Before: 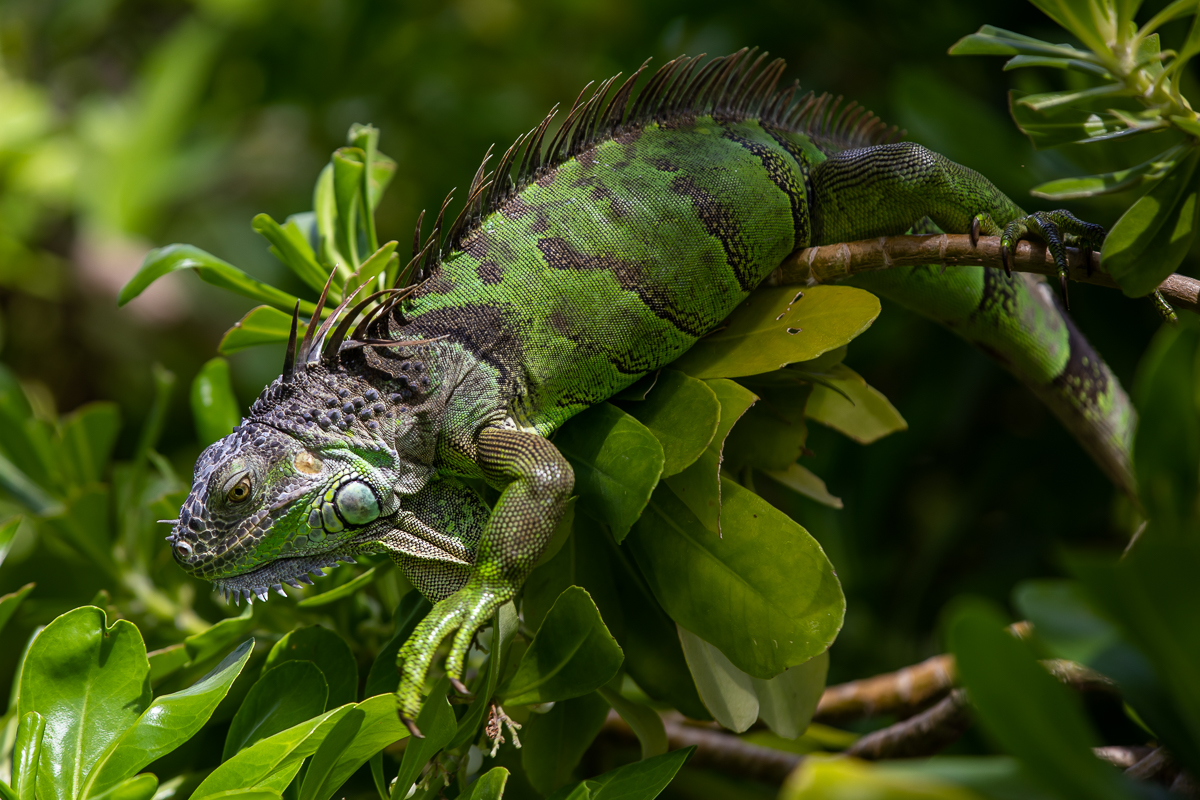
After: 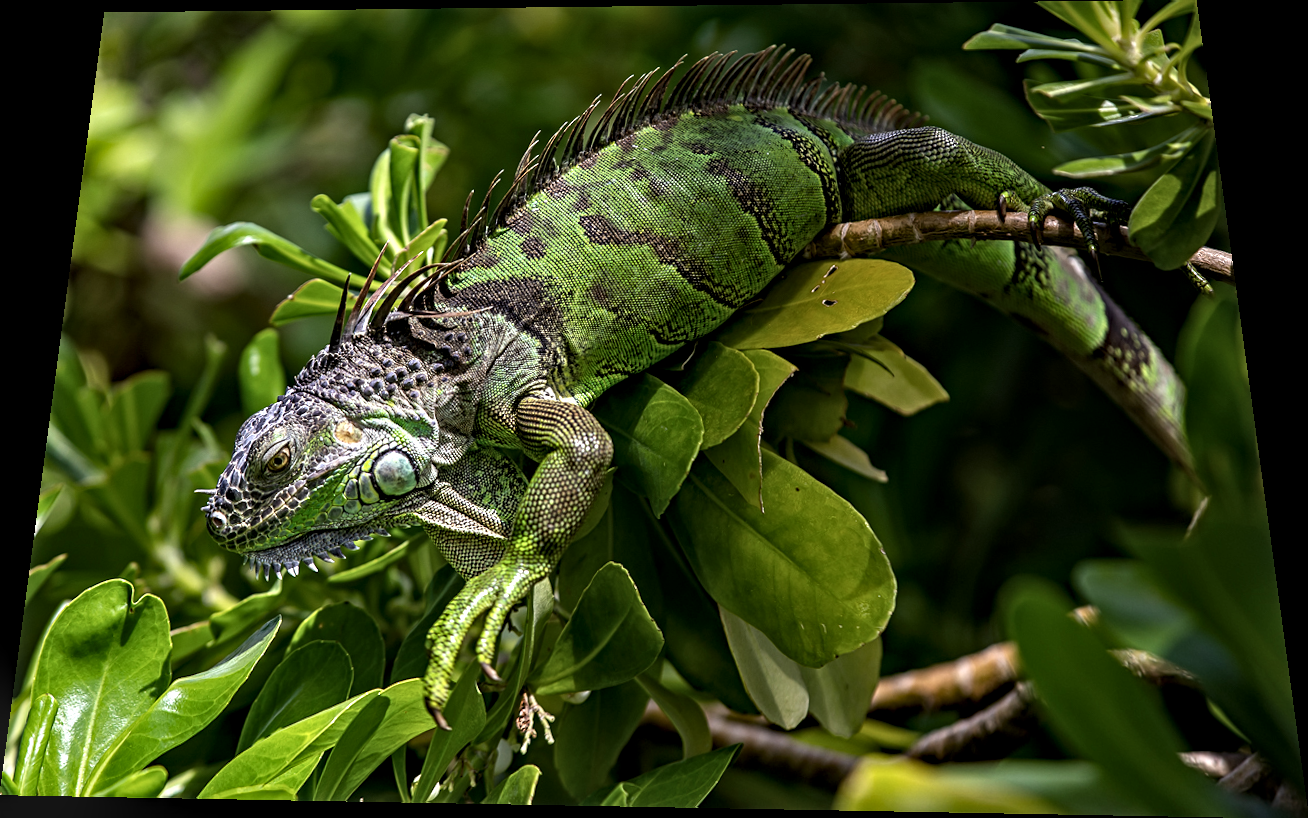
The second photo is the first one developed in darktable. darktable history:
rotate and perspective: rotation 0.128°, lens shift (vertical) -0.181, lens shift (horizontal) -0.044, shear 0.001, automatic cropping off
bloom: size 9%, threshold 100%, strength 7%
contrast equalizer: octaves 7, y [[0.5, 0.542, 0.583, 0.625, 0.667, 0.708], [0.5 ×6], [0.5 ×6], [0 ×6], [0 ×6]]
